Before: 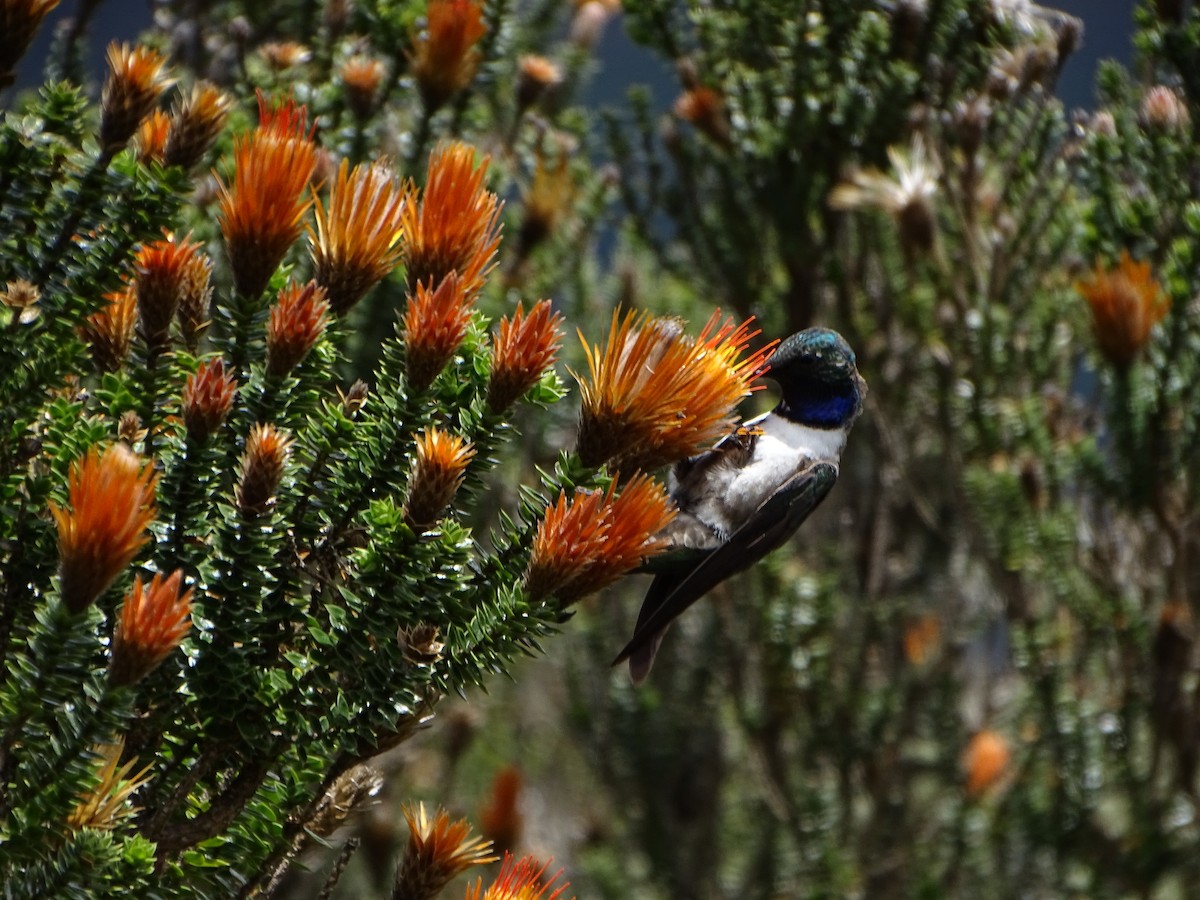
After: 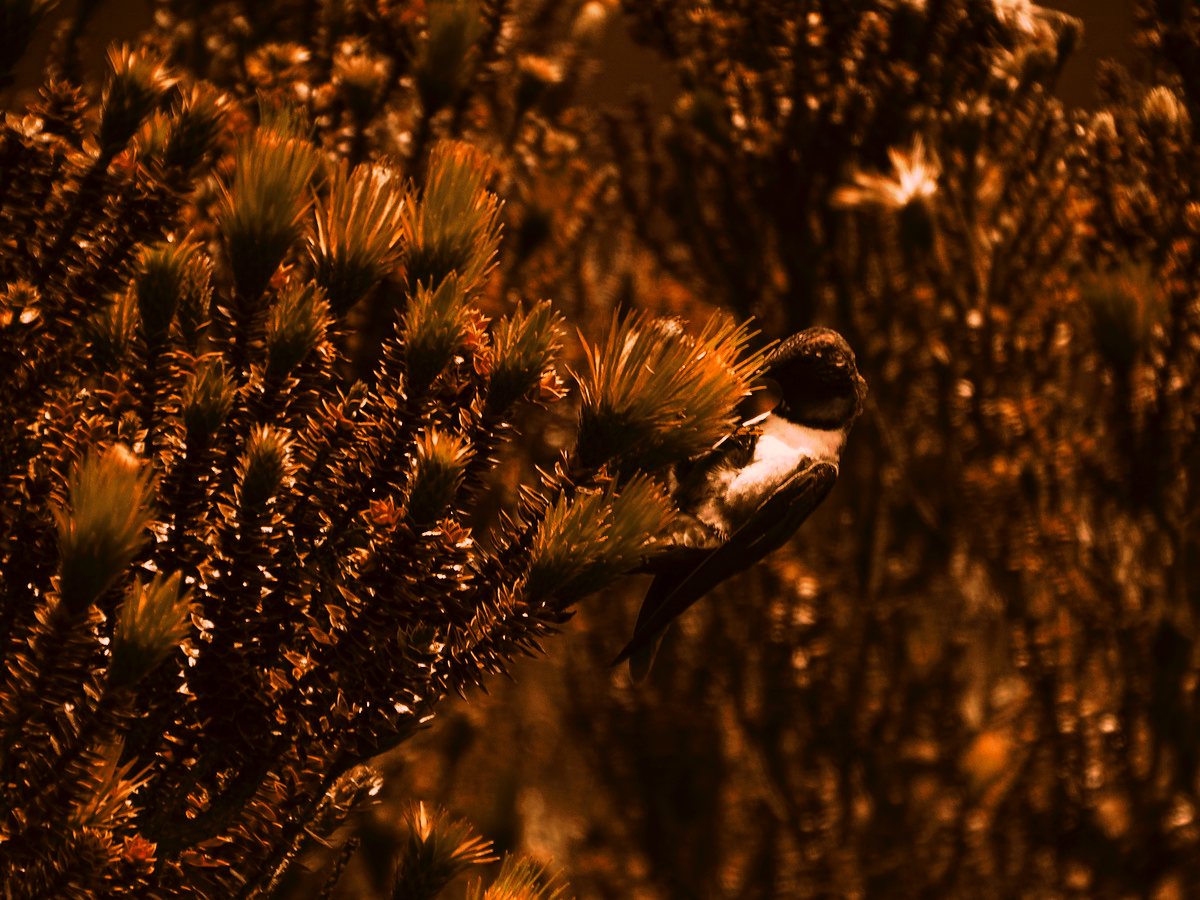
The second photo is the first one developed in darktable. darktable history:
tone curve: curves: ch0 [(0, 0) (0.003, 0.006) (0.011, 0.011) (0.025, 0.02) (0.044, 0.032) (0.069, 0.035) (0.1, 0.046) (0.136, 0.063) (0.177, 0.089) (0.224, 0.12) (0.277, 0.16) (0.335, 0.206) (0.399, 0.268) (0.468, 0.359) (0.543, 0.466) (0.623, 0.582) (0.709, 0.722) (0.801, 0.808) (0.898, 0.886) (1, 1)], preserve colors none
color look up table: target L [85.8, 77.1, 84.02, 62.59, 68.27, 60.52, 63.15, 45.32, 37.57, 32.49, 201.87, 69.6, 74.11, 69.03, 71.19, 61.2, 58.84, 51.26, 56.96, 57.02, 45.26, 25.36, 17.83, 2.01, 95.84, 82.44, 83.06, 74.14, 72.74, 67.37, 48.89, 53.08, 71.81, 38.17, 31.94, 42, 64.27, 42.15, 42.05, 15.28, 81.99, 74.24, 72.87, 70.08, 59.37, 76.42, 54.96, 66.26, 6.898], target a [19.92, 29.92, 23.11, 49.68, 32.97, 46.09, 31.49, 27.05, 22.49, 27.36, 0, 37.88, 33.88, 38.22, 34.43, 19.47, 21.96, 27.12, 20.36, 18.1, 19.93, 13.5, 15.67, 2.566, 18.34, 25.24, 23.21, 32.56, 31.7, 29.75, 19.14, 16.4, 33.93, 12.98, 20.81, 15.53, 23.74, 15.96, 17.09, 16.51, 23.06, 33.11, 32.97, 34.26, 25.94, 28.45, 18.41, 31.54, 20.52], target b [28.91, 38.42, 31.3, 56.07, 52.2, 55.33, 51.77, 50.1, 47.91, 49, -0.001, 53.97, 42.67, 54.68, 53.94, 40.85, 48.97, 50.14, 49.38, 48.87, 48.42, 39.37, 29.08, 3.235, 13.59, 30.86, 33.9, 53.16, 55.4, 52.37, 48.33, 49.14, 54.67, 47.27, 47.85, 48.35, 50.23, 48.5, 48.59, 25.18, 35.44, 47.02, 34.86, 53.66, 49.86, 57.56, 34.02, 52.63, 11.36], num patches 49
